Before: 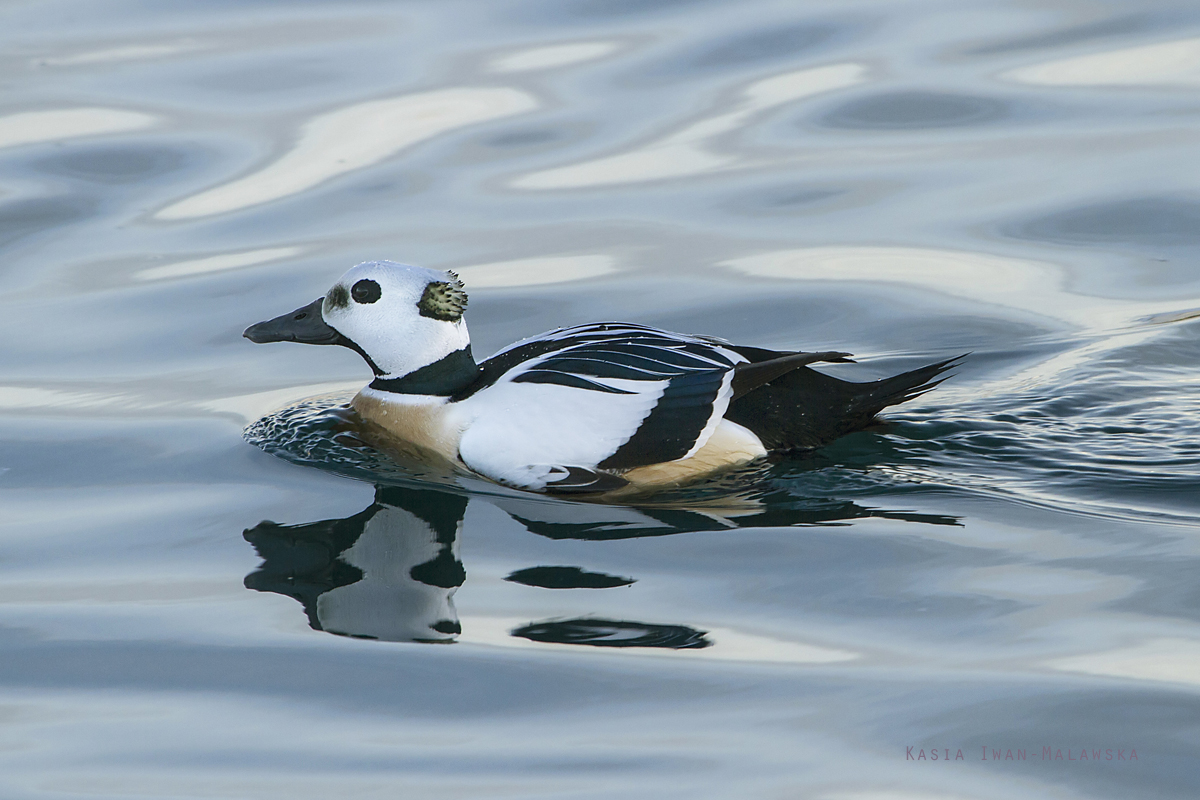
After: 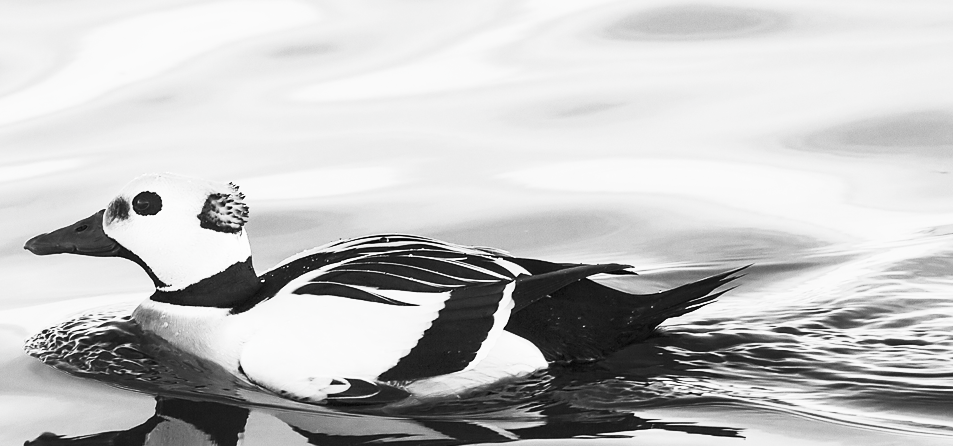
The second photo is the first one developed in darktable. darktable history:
contrast brightness saturation: contrast 0.529, brightness 0.471, saturation -0.998
crop: left 18.274%, top 11.083%, right 2.232%, bottom 33.099%
